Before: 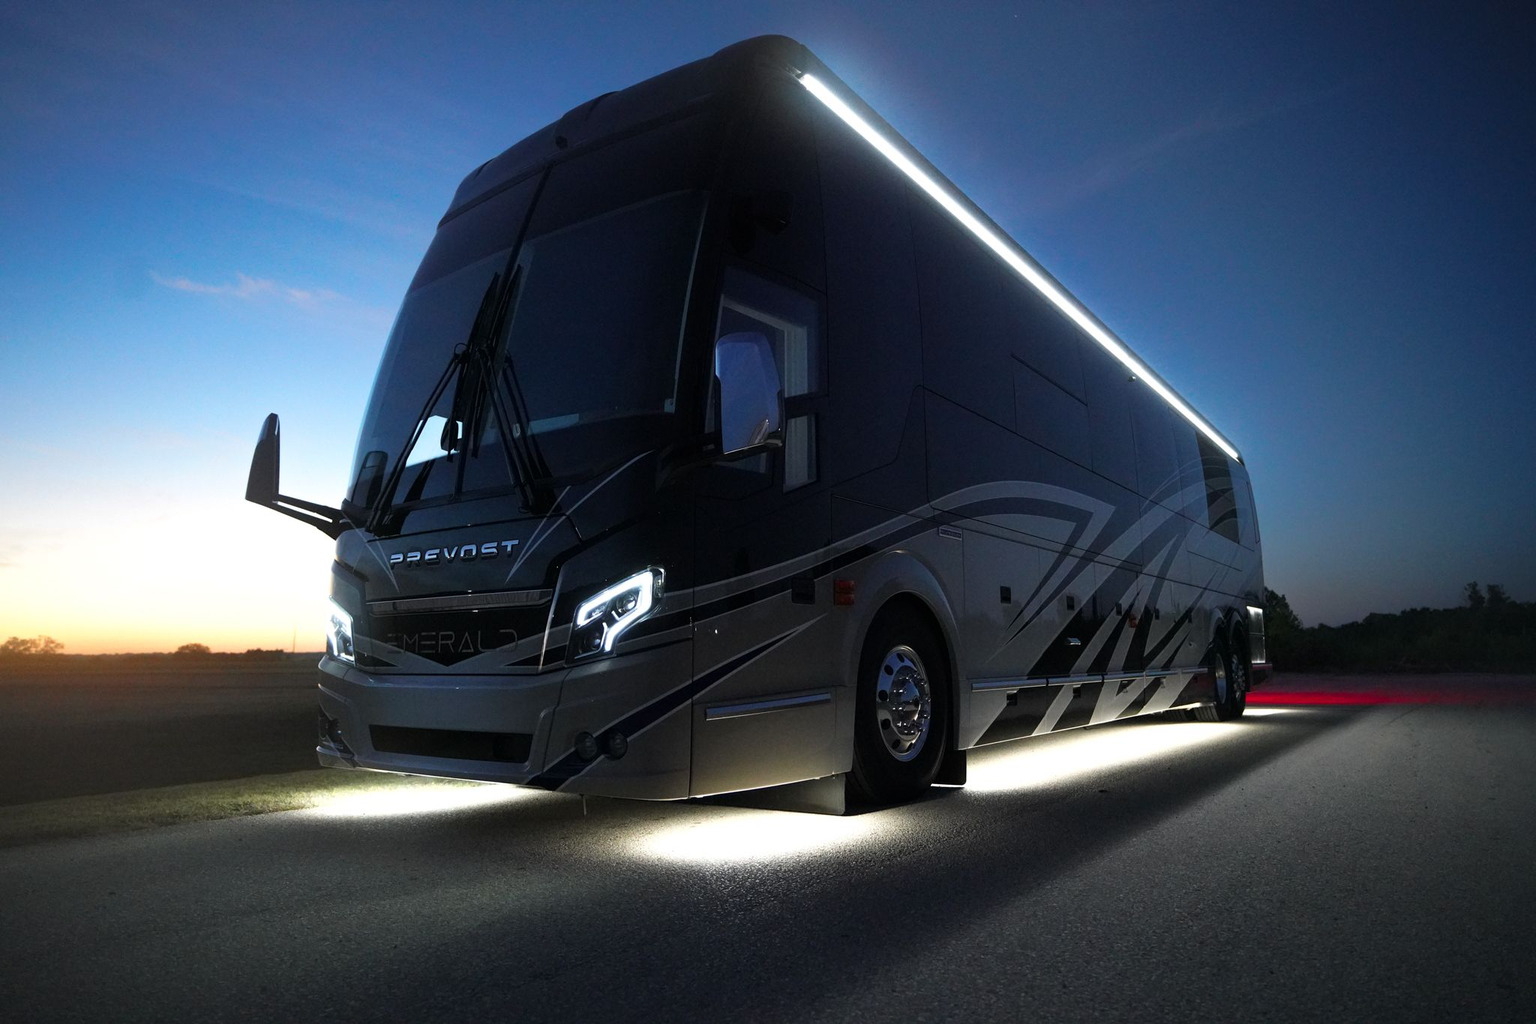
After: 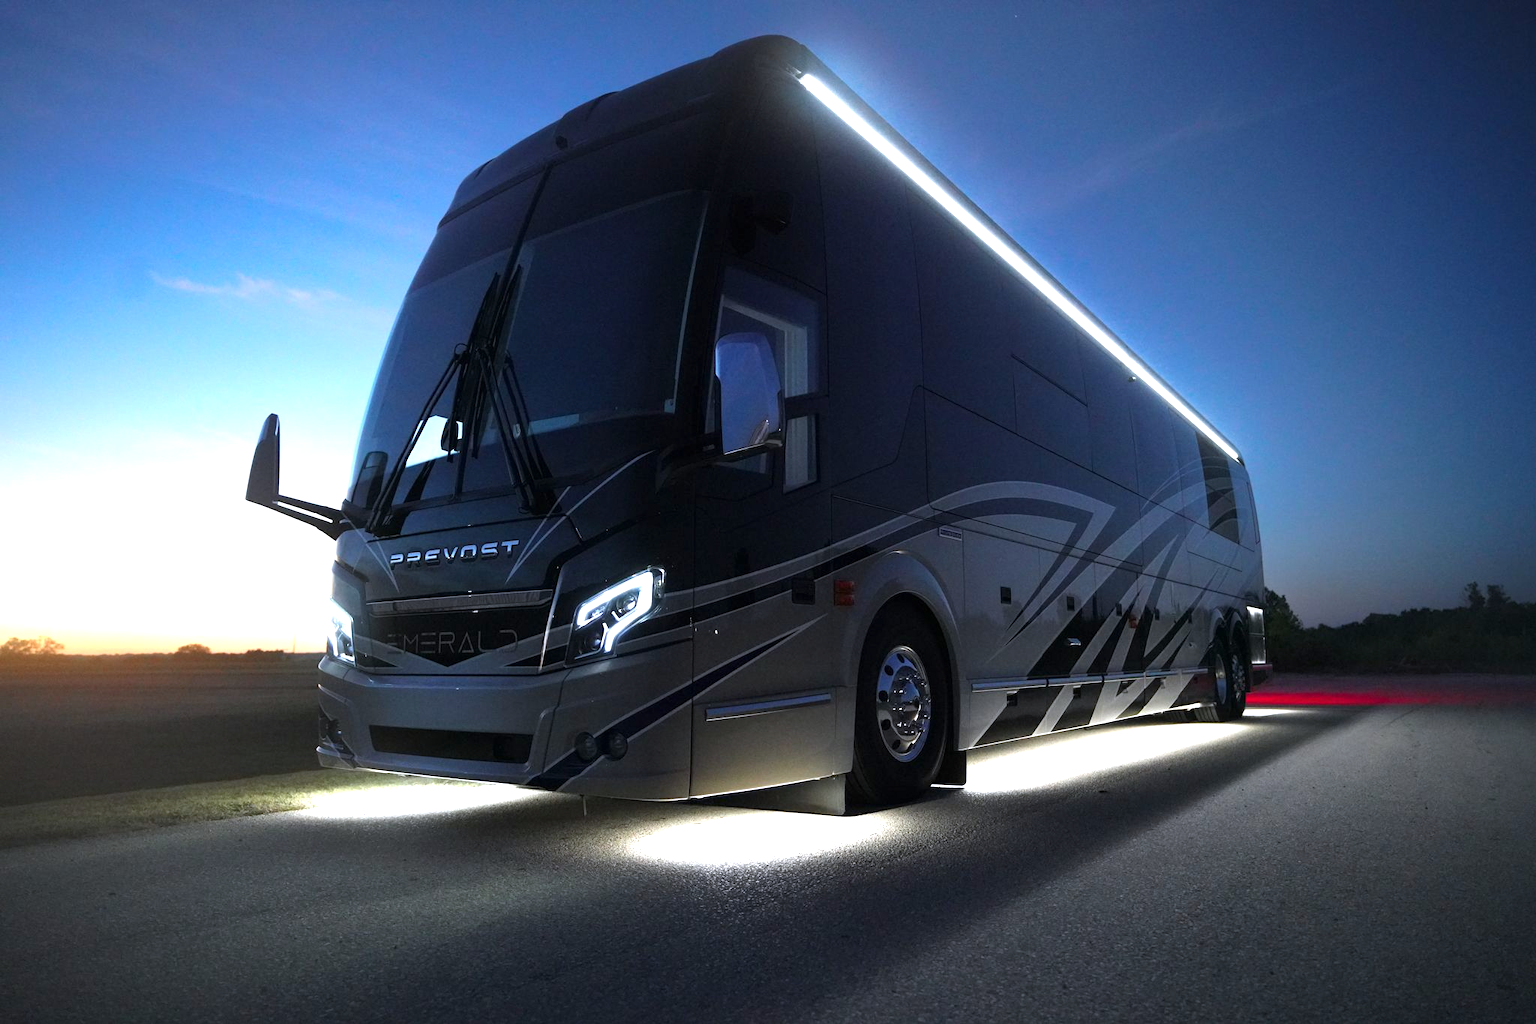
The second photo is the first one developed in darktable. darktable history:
white balance: red 0.984, blue 1.059
exposure: exposure 0.6 EV, compensate highlight preservation false
